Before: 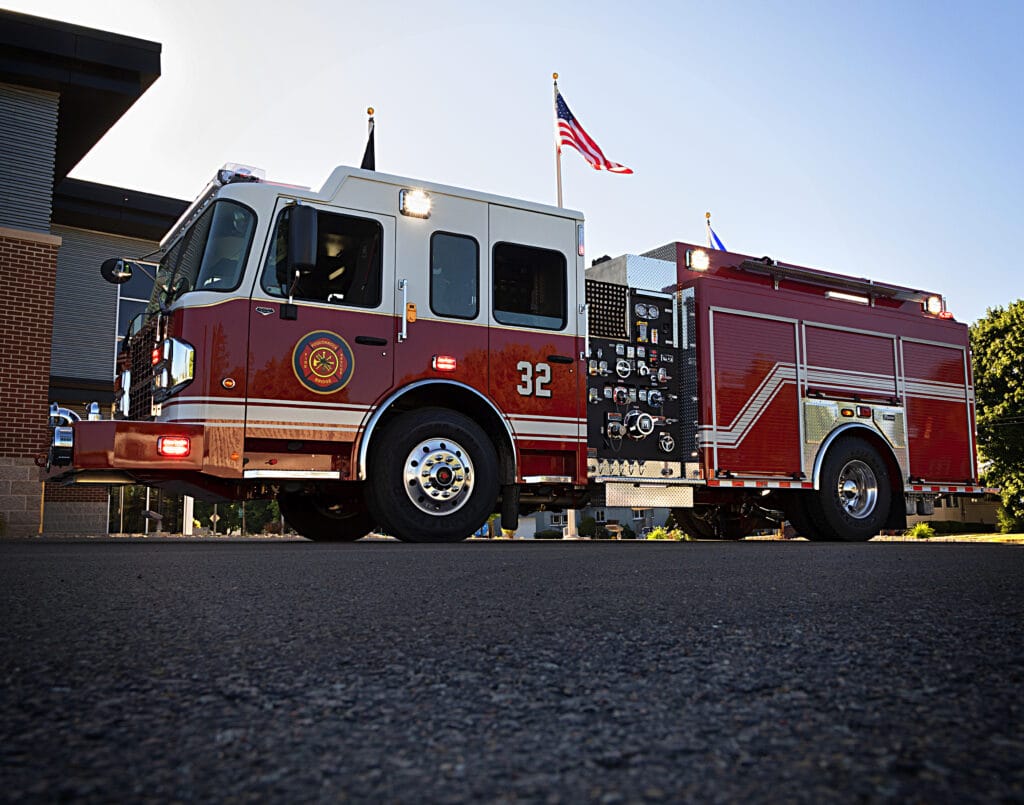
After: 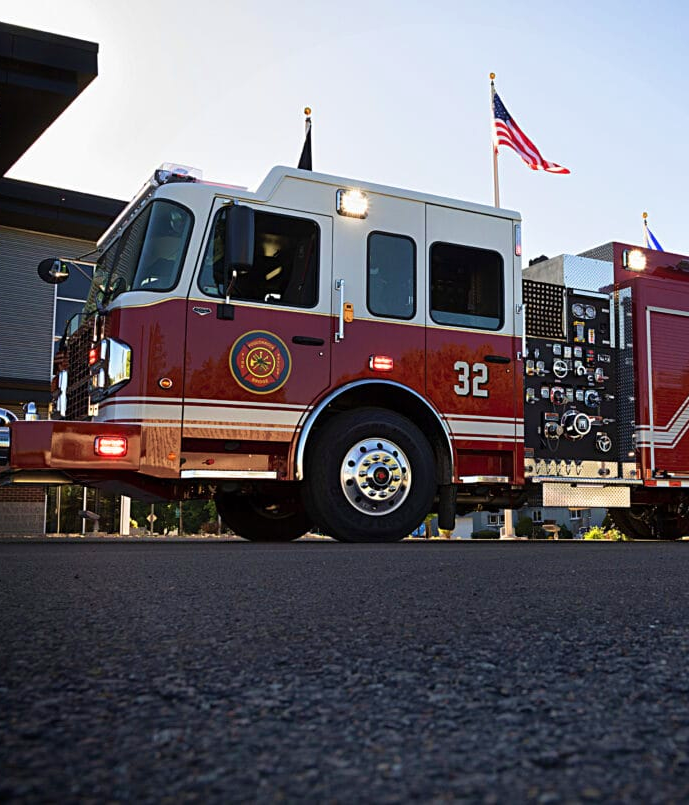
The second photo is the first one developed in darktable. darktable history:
velvia: on, module defaults
crop and rotate: left 6.228%, right 26.461%
